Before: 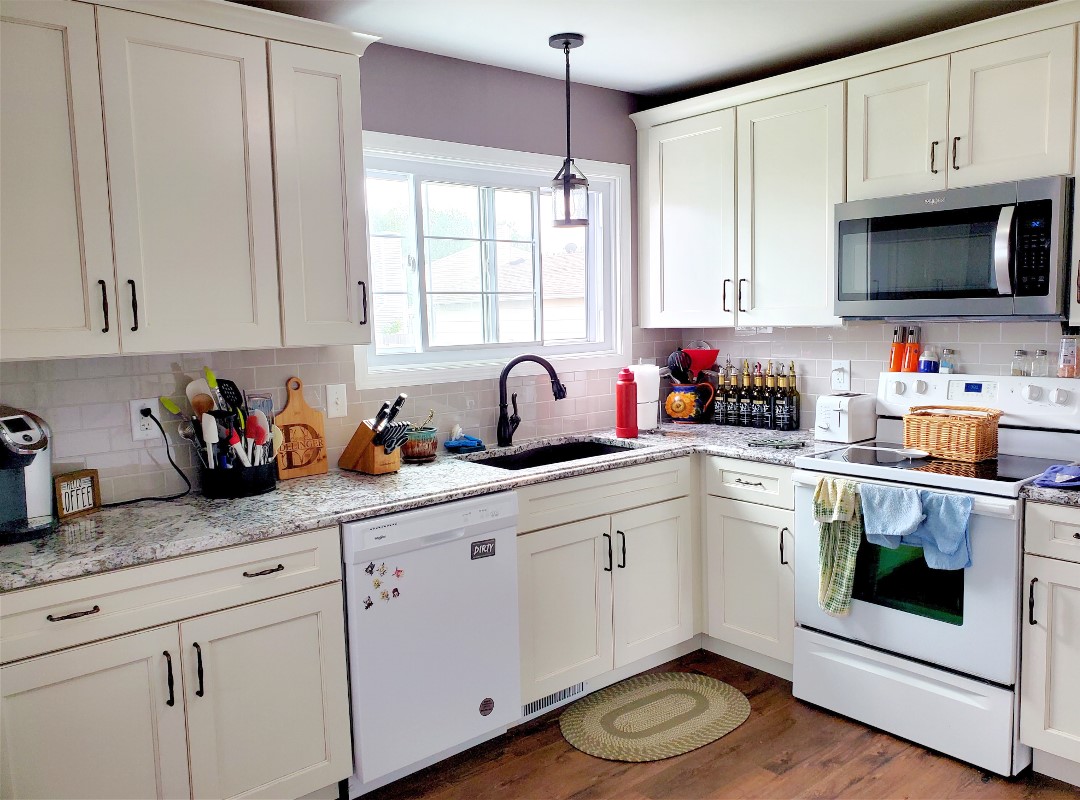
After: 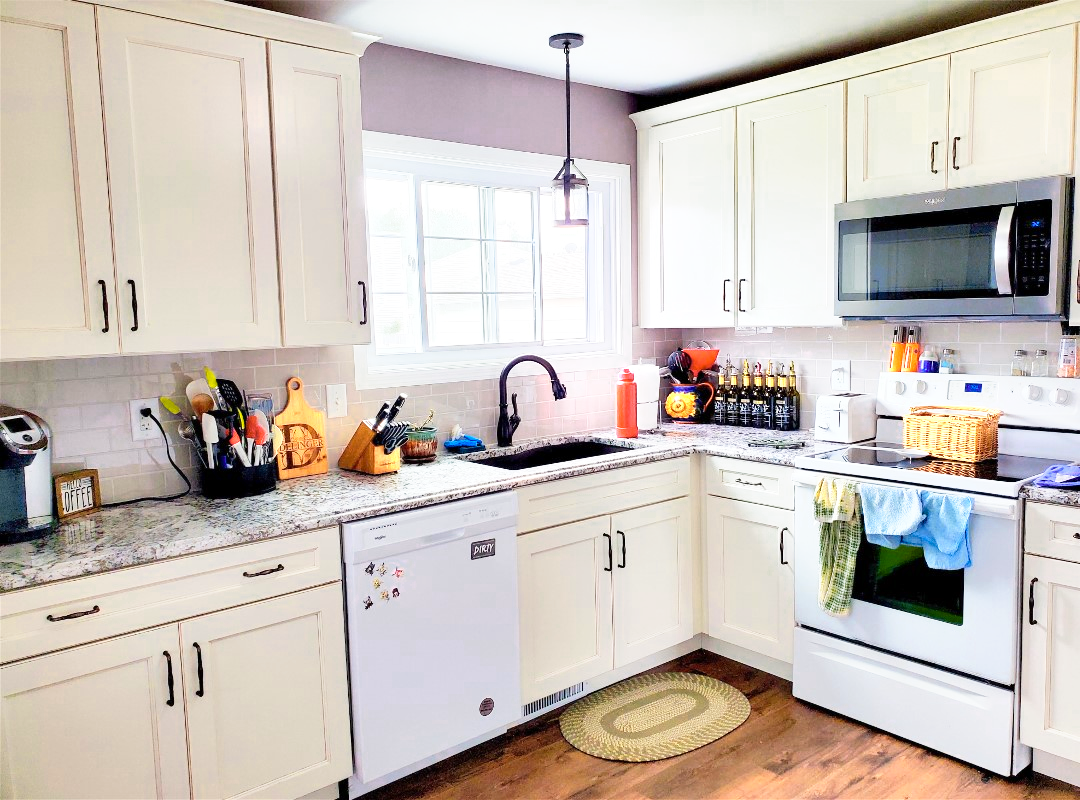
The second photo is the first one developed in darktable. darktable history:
tone equalizer: edges refinement/feathering 500, mask exposure compensation -1.57 EV, preserve details no
base curve: curves: ch0 [(0, 0) (0.579, 0.807) (1, 1)], preserve colors none
color zones: curves: ch0 [(0.099, 0.624) (0.257, 0.596) (0.384, 0.376) (0.529, 0.492) (0.697, 0.564) (0.768, 0.532) (0.908, 0.644)]; ch1 [(0.112, 0.564) (0.254, 0.612) (0.432, 0.676) (0.592, 0.456) (0.743, 0.684) (0.888, 0.536)]; ch2 [(0.25, 0.5) (0.469, 0.36) (0.75, 0.5)], mix 31.34%
